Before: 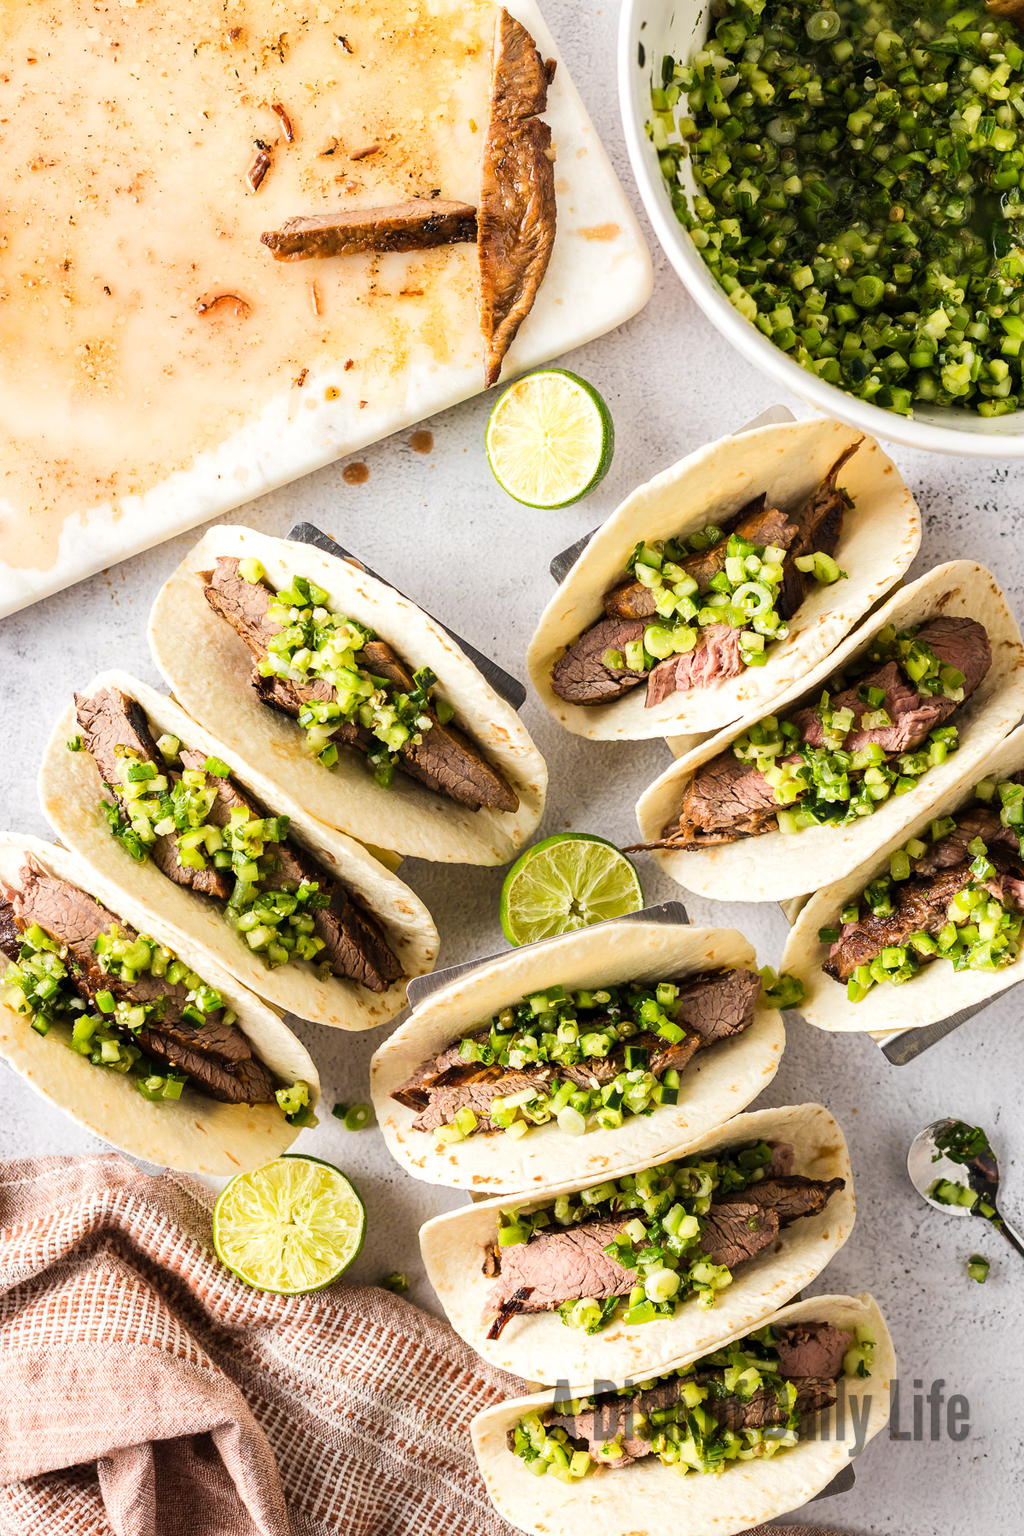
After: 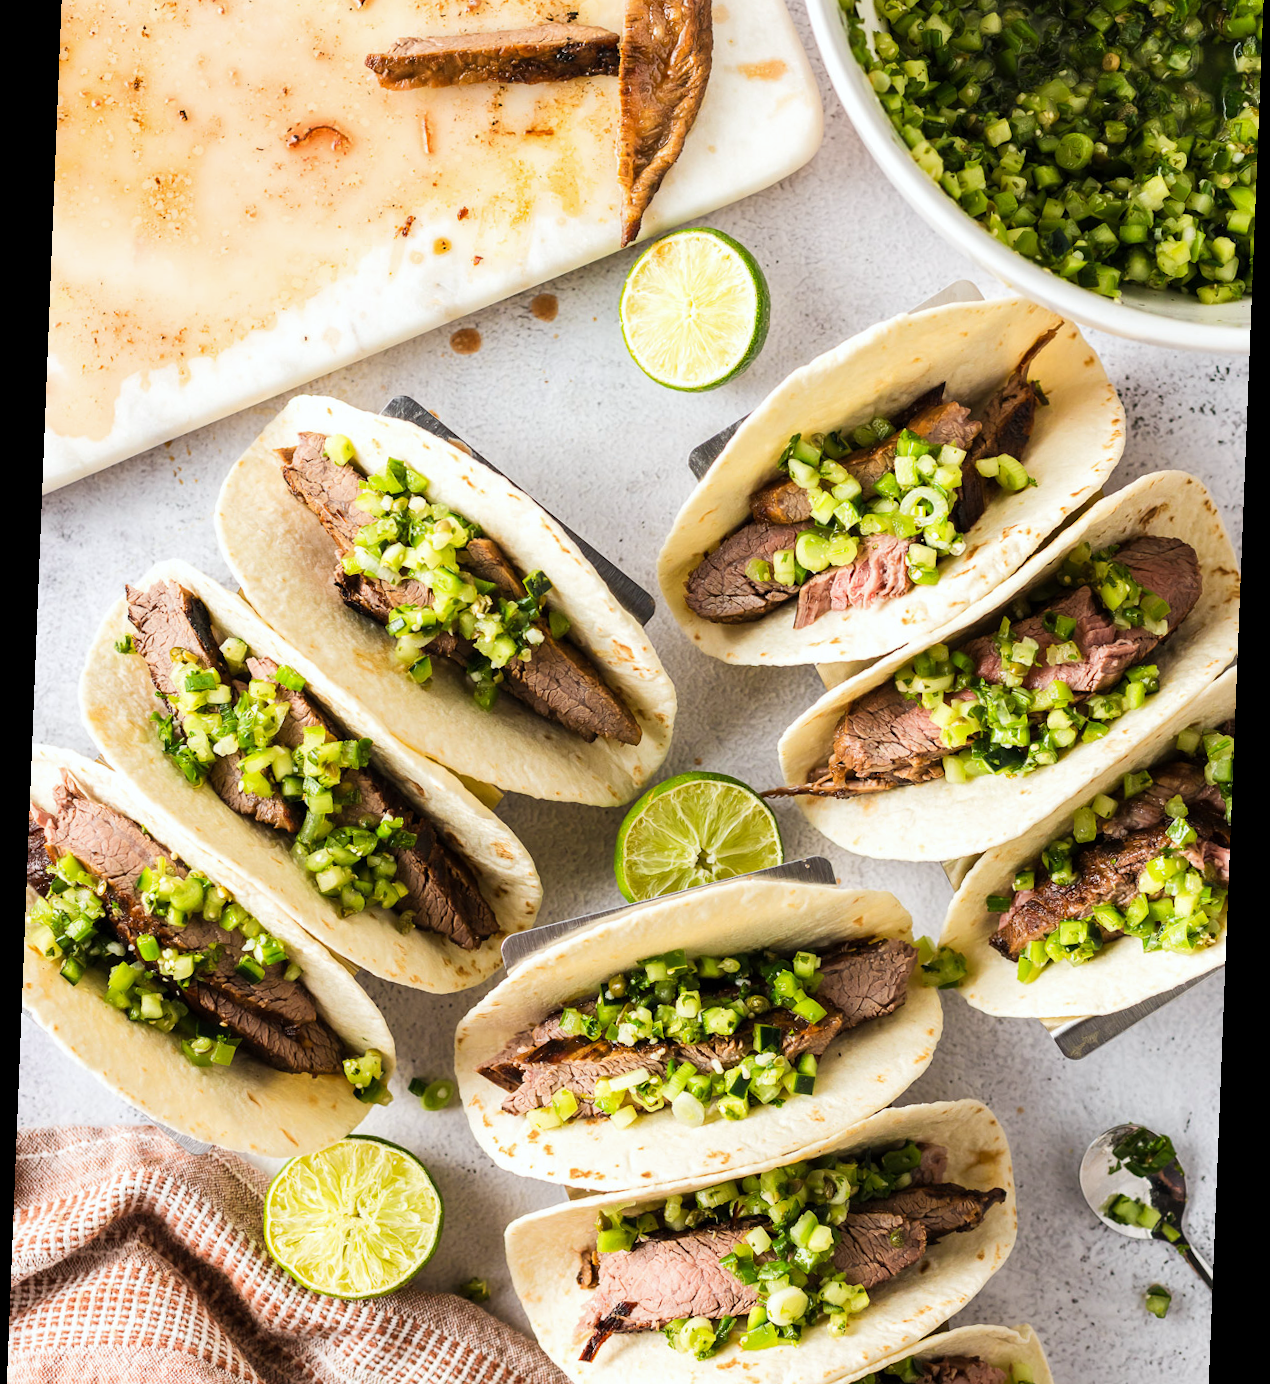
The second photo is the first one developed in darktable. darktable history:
crop and rotate: top 12.5%, bottom 12.5%
white balance: red 0.986, blue 1.01
rotate and perspective: rotation 2.27°, automatic cropping off
